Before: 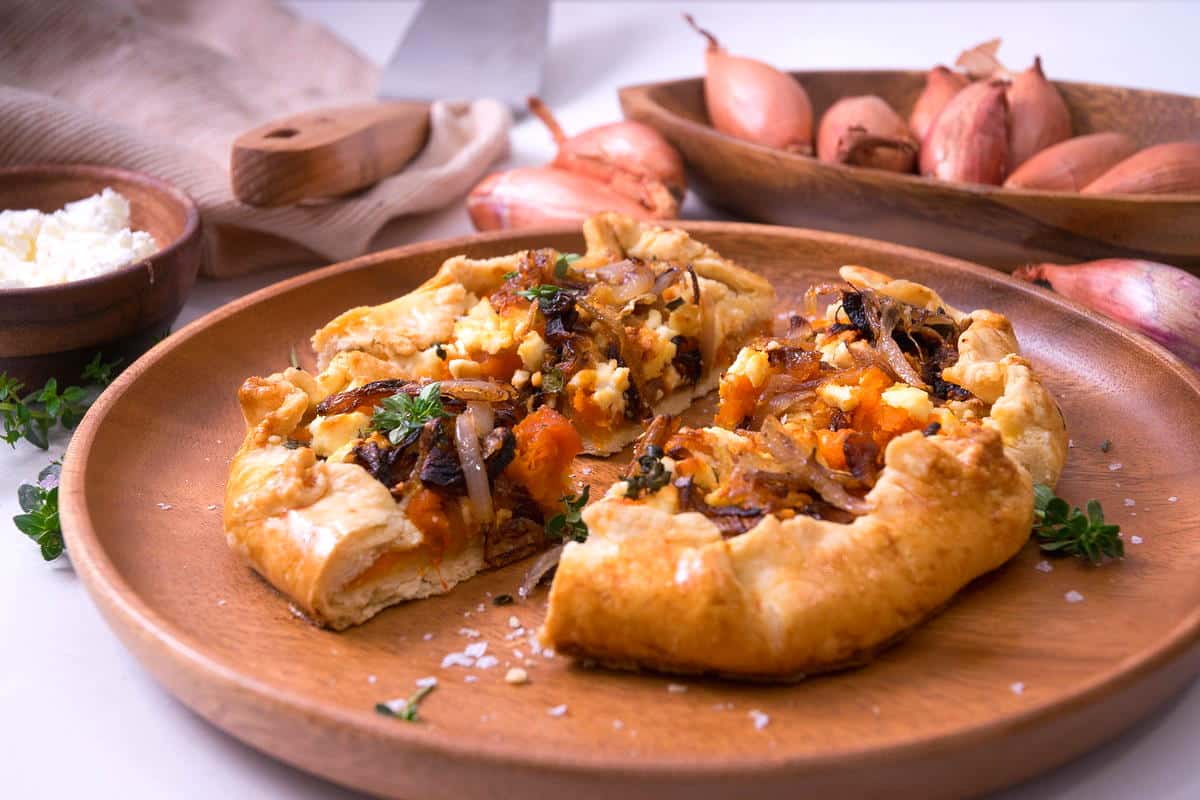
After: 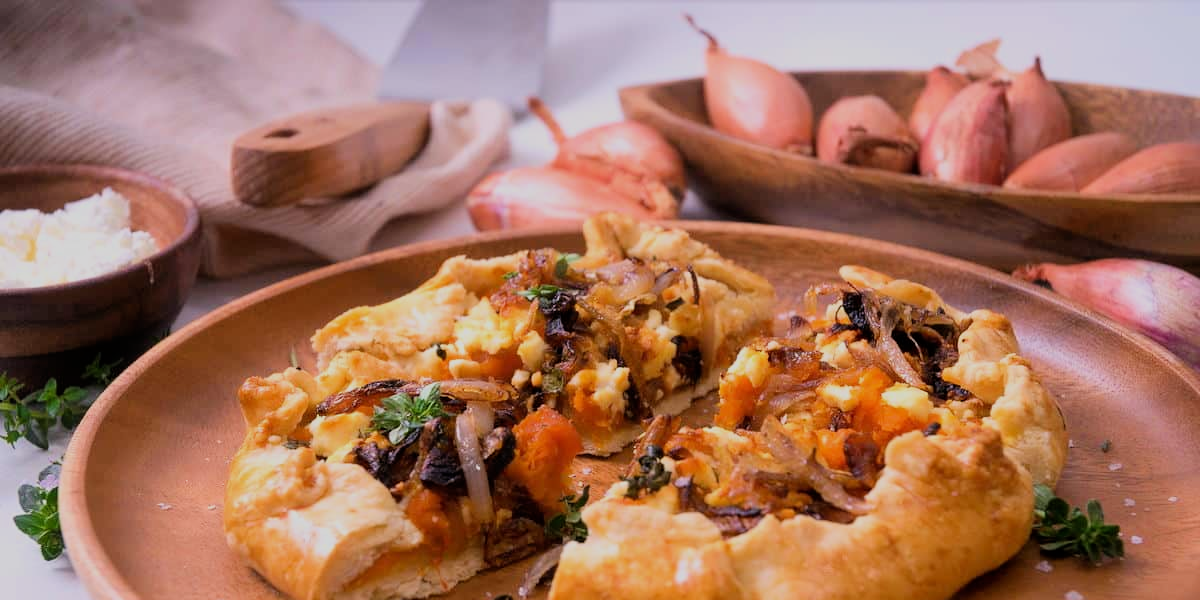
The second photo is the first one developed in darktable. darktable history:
crop: bottom 24.988%
filmic rgb: black relative exposure -7.65 EV, white relative exposure 4.56 EV, hardness 3.61, color science v6 (2022)
